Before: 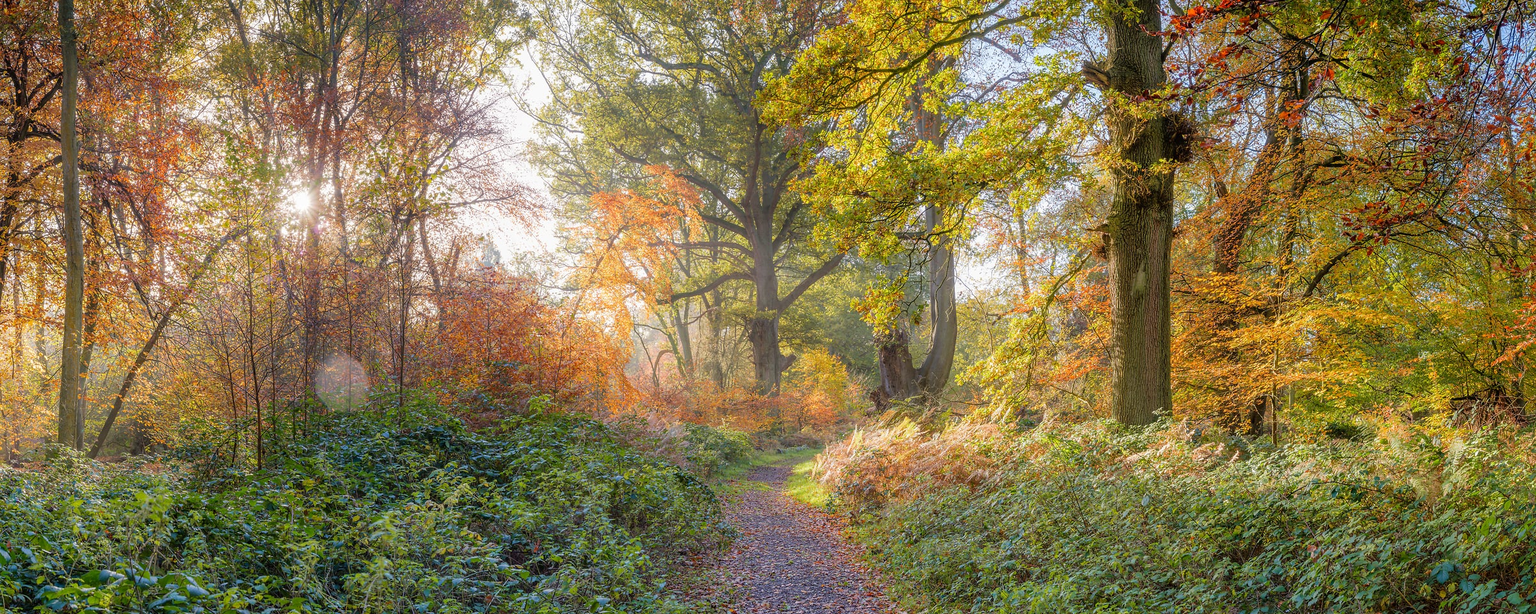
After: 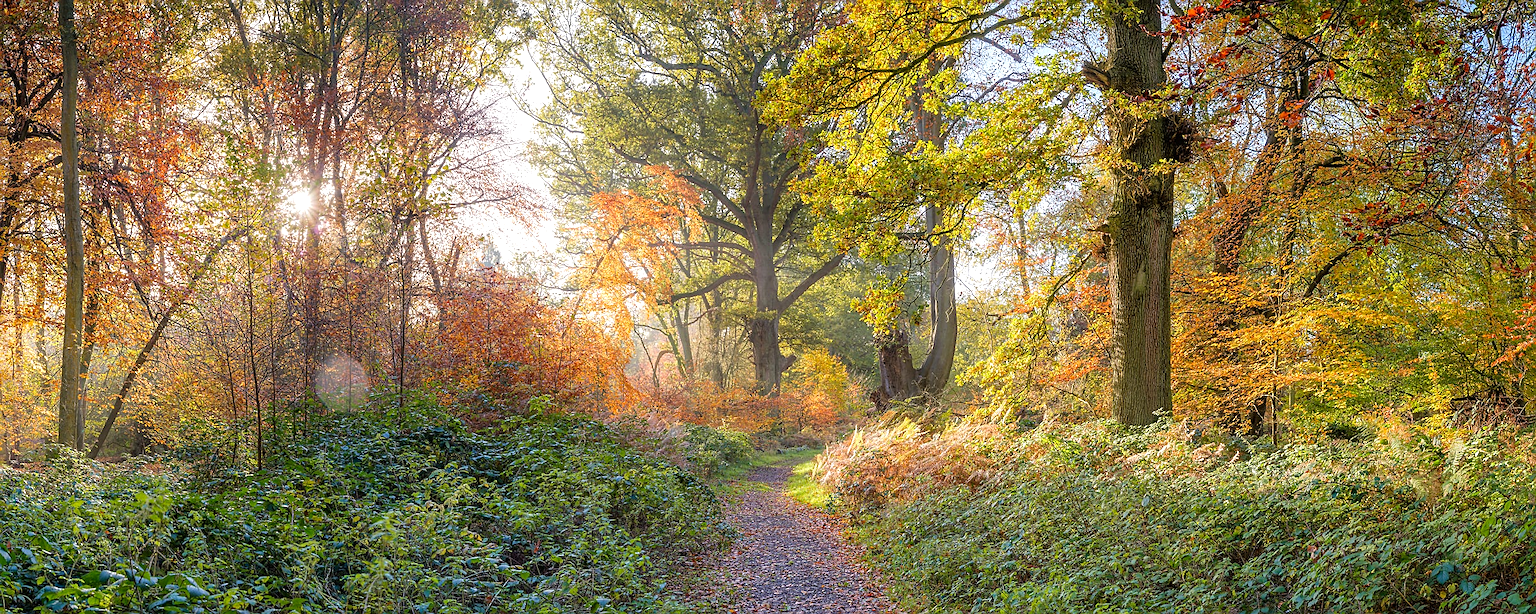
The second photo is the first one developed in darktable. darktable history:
color balance: contrast 10%
sharpen: on, module defaults
